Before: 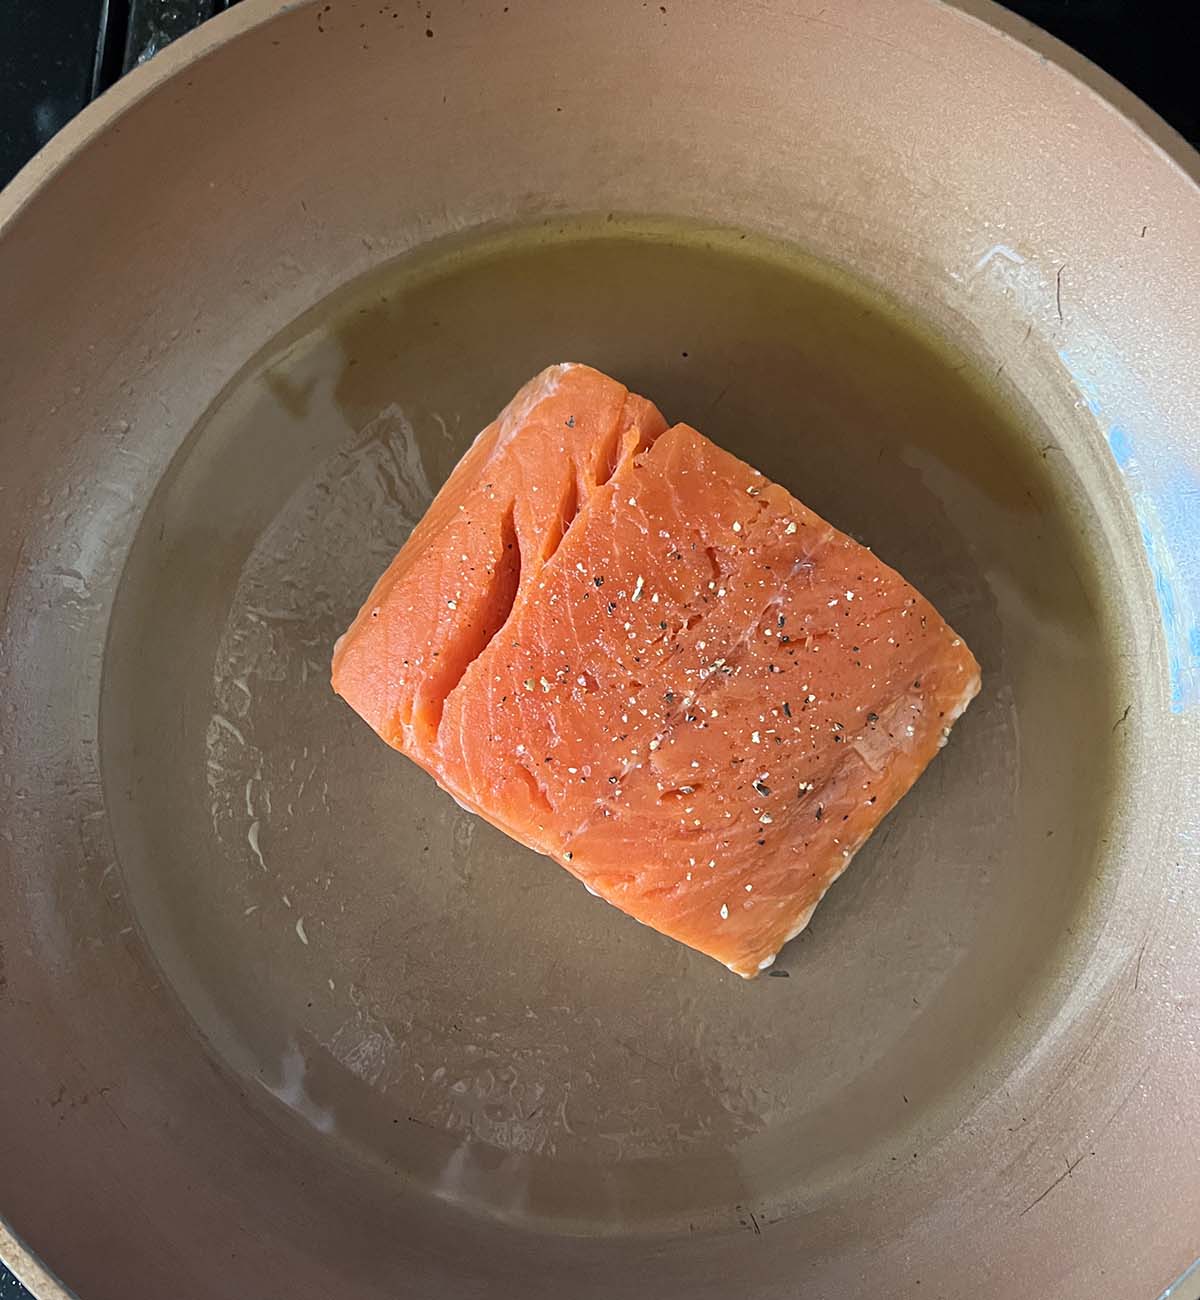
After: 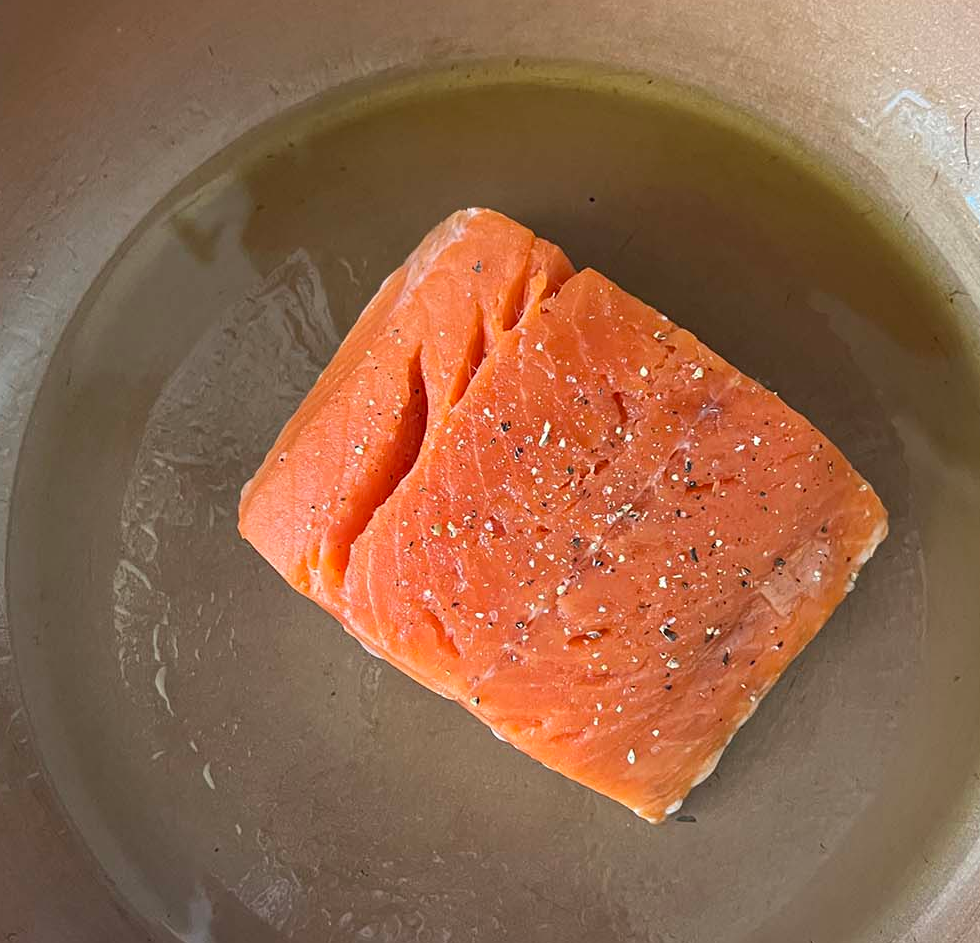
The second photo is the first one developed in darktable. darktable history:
crop: left 7.832%, top 11.974%, right 10.427%, bottom 15.482%
